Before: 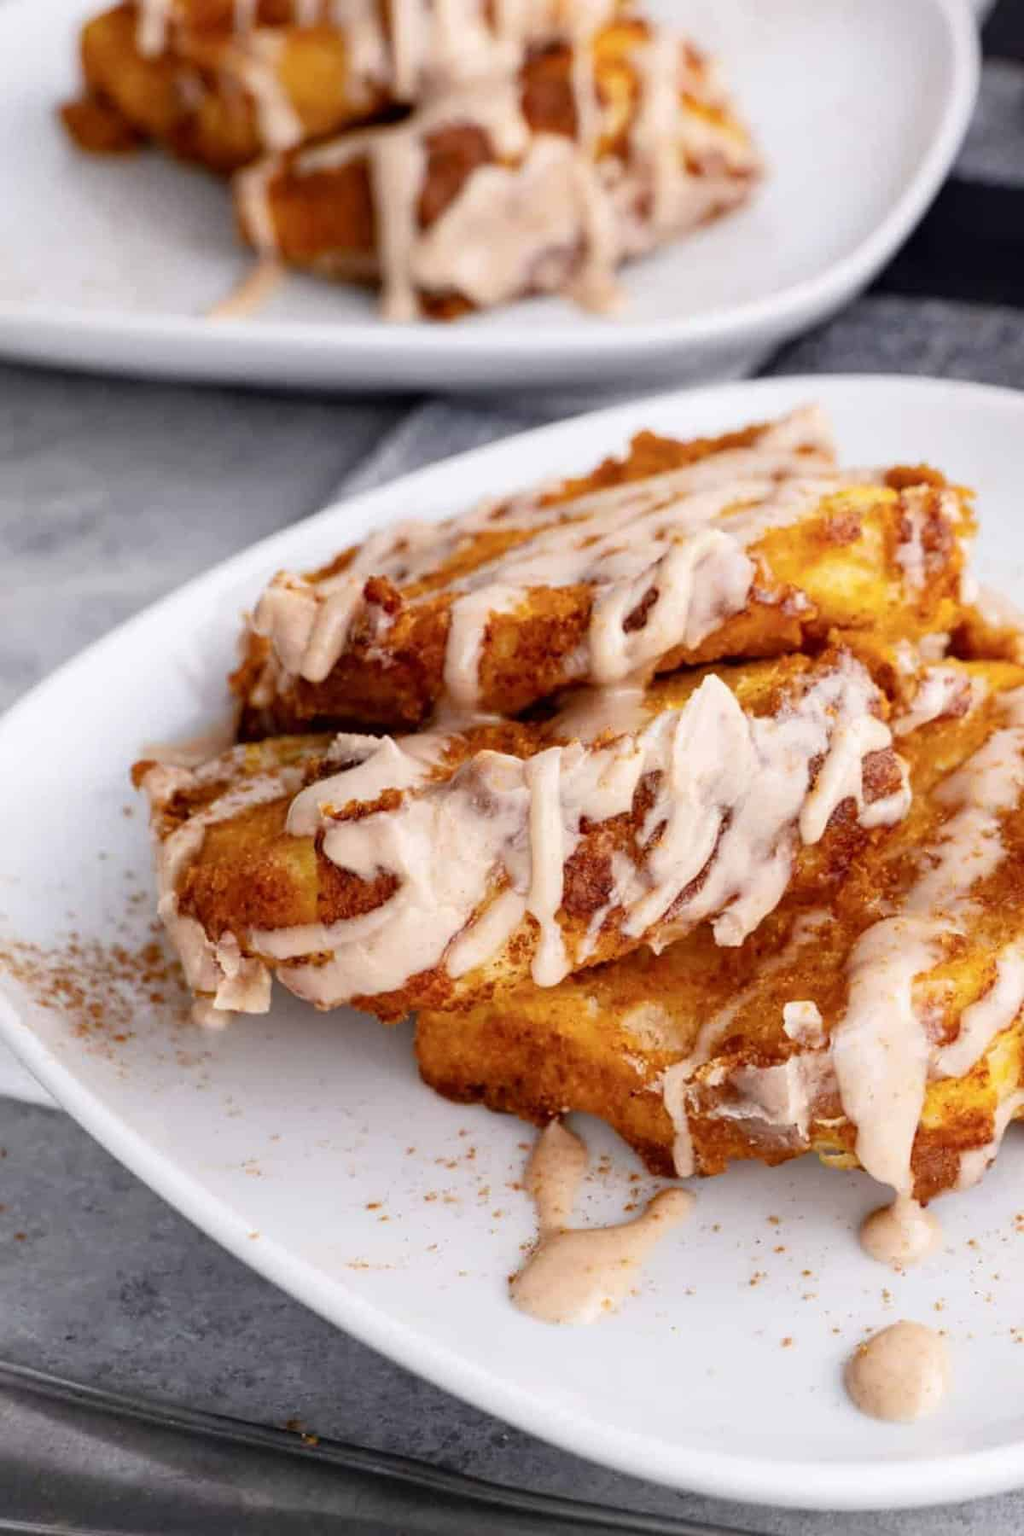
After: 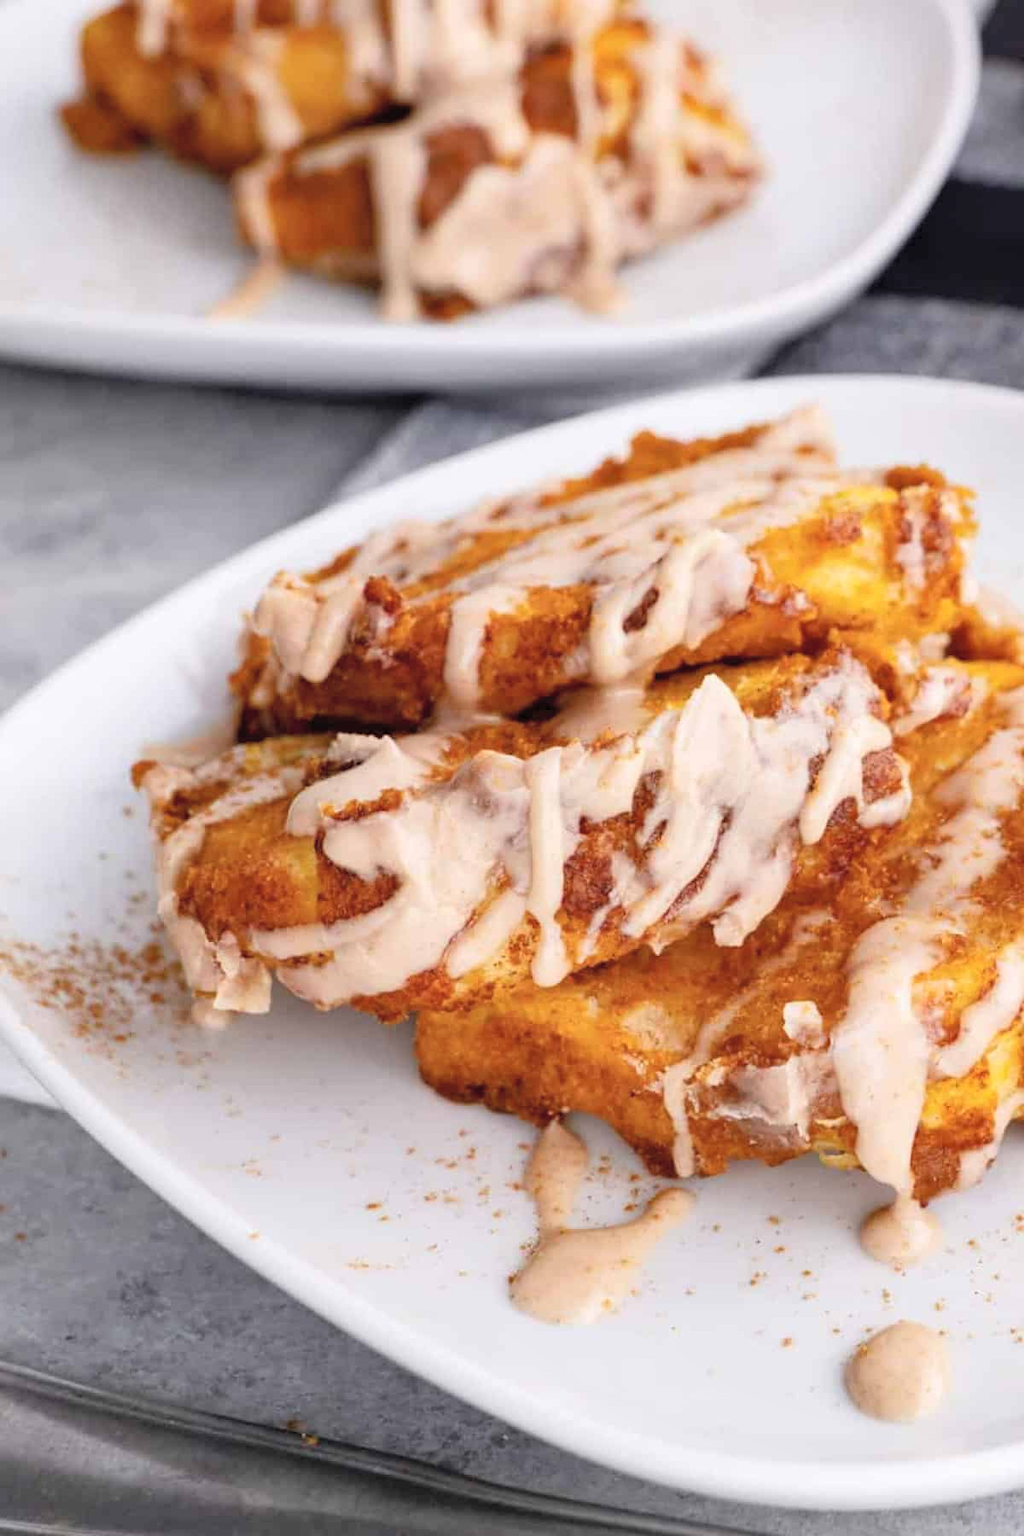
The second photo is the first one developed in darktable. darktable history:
contrast brightness saturation: brightness 0.15
shadows and highlights: shadows 37.27, highlights -28.18, soften with gaussian
